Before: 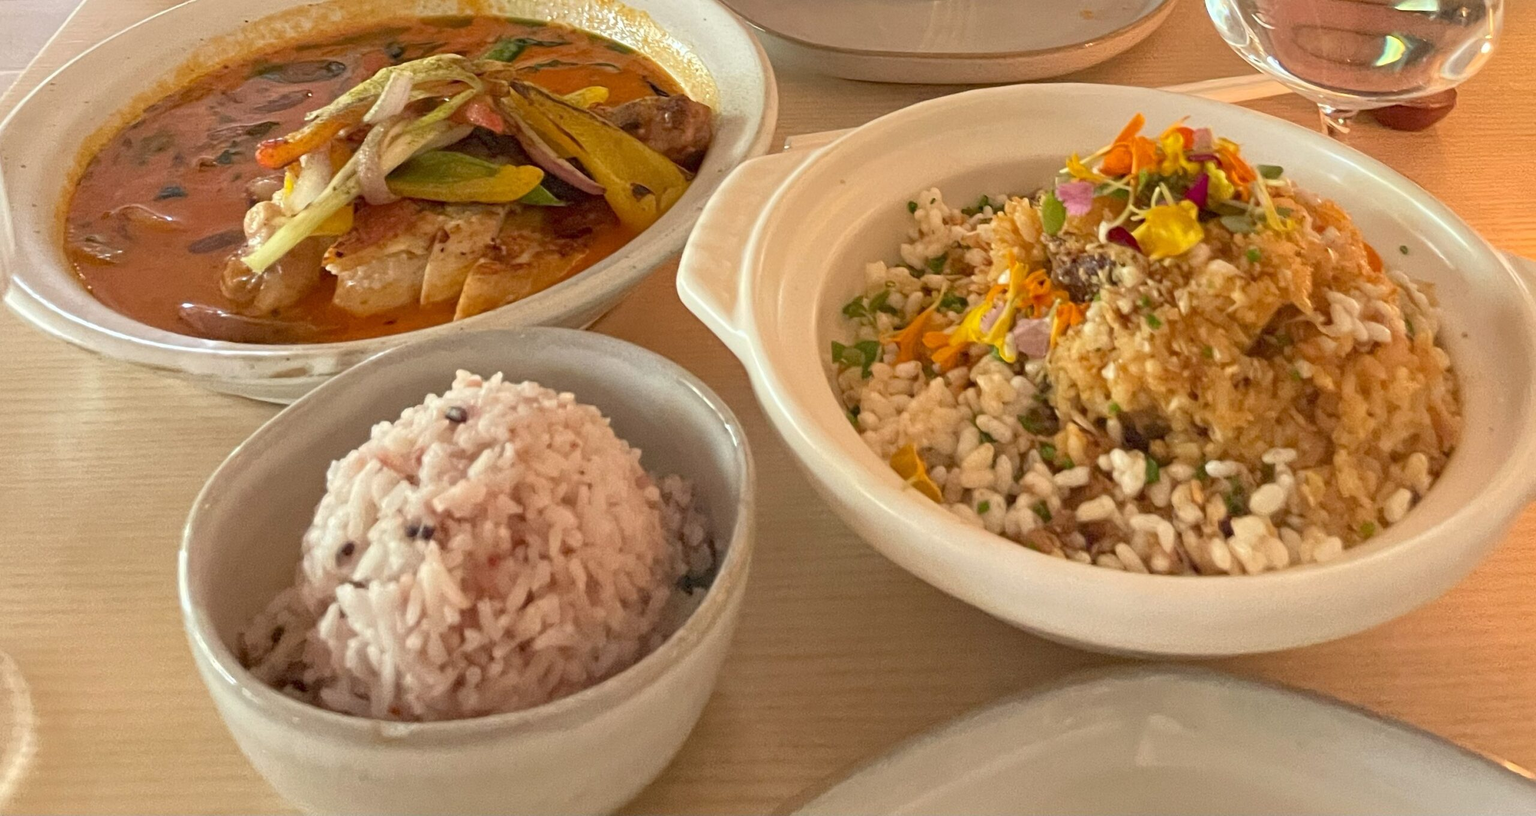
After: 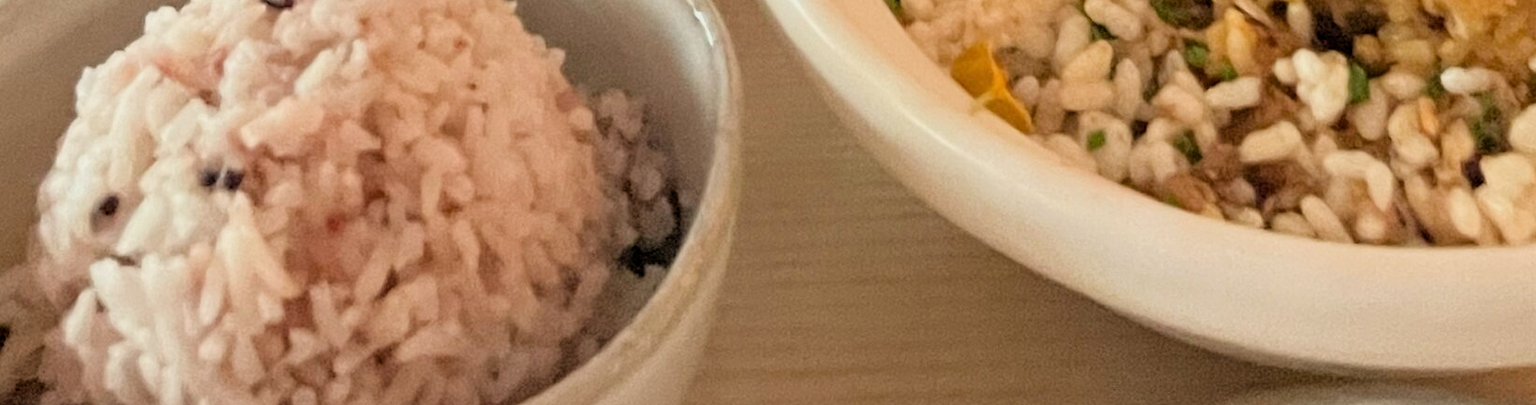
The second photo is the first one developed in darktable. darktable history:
crop: left 18.091%, top 51.13%, right 17.525%, bottom 16.85%
exposure: exposure 0.207 EV, compensate highlight preservation false
filmic rgb: black relative exposure -3.86 EV, white relative exposure 3.48 EV, hardness 2.63, contrast 1.103
